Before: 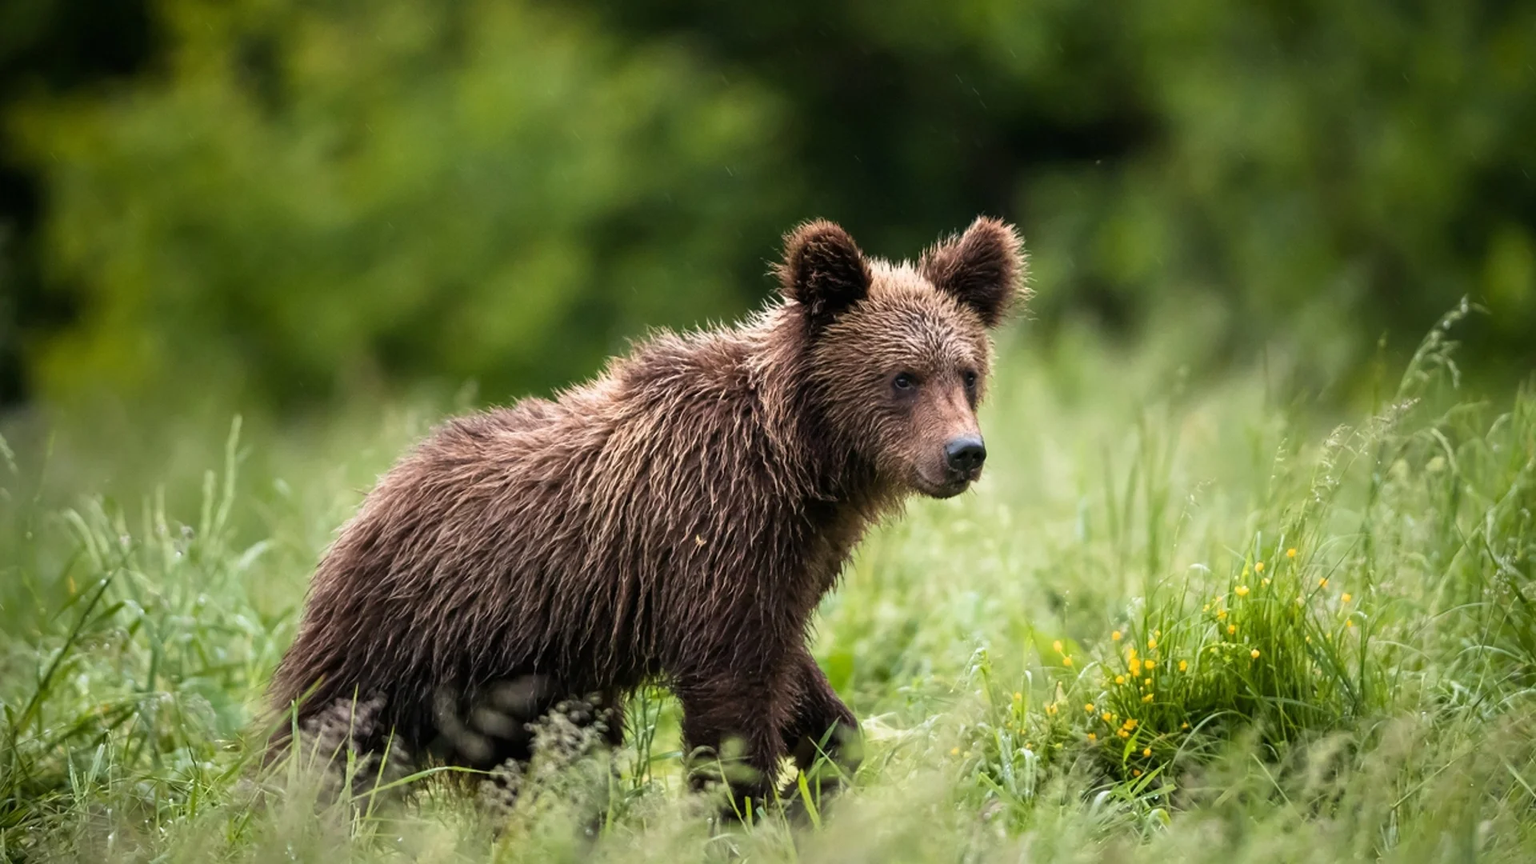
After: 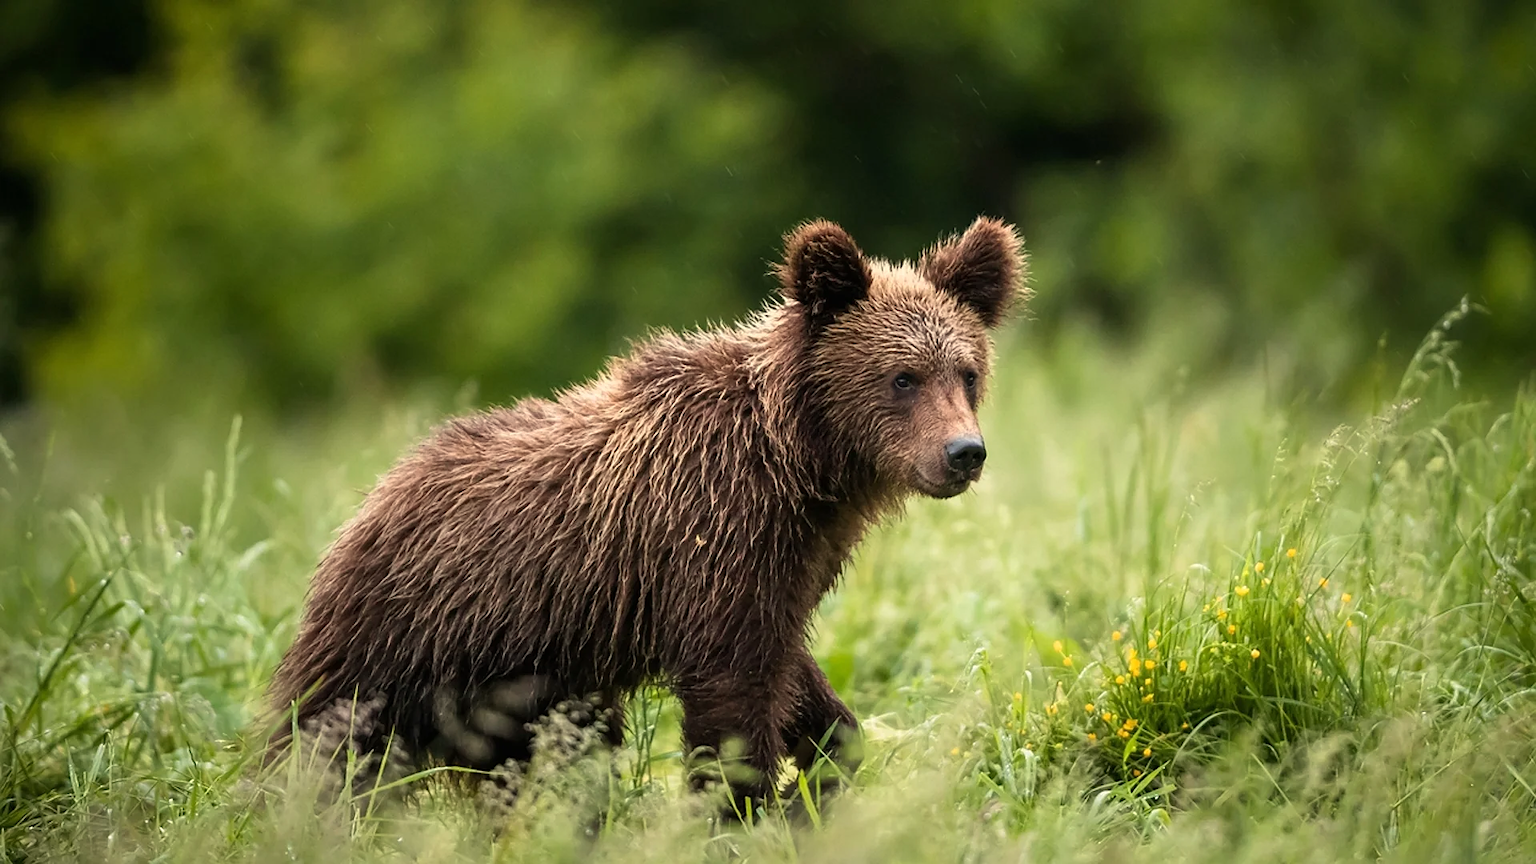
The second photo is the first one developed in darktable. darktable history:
sharpen: radius 0.969, amount 0.604
white balance: red 1.029, blue 0.92
